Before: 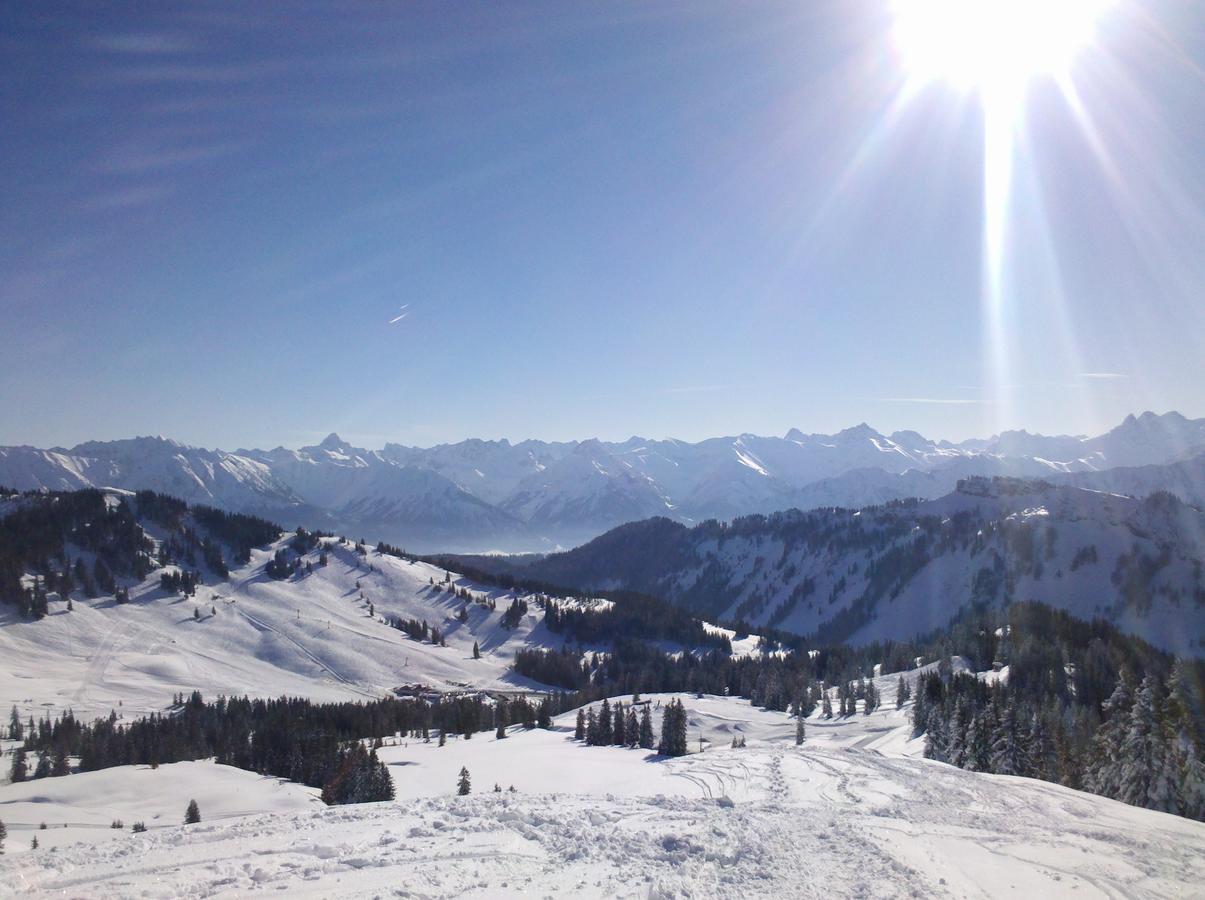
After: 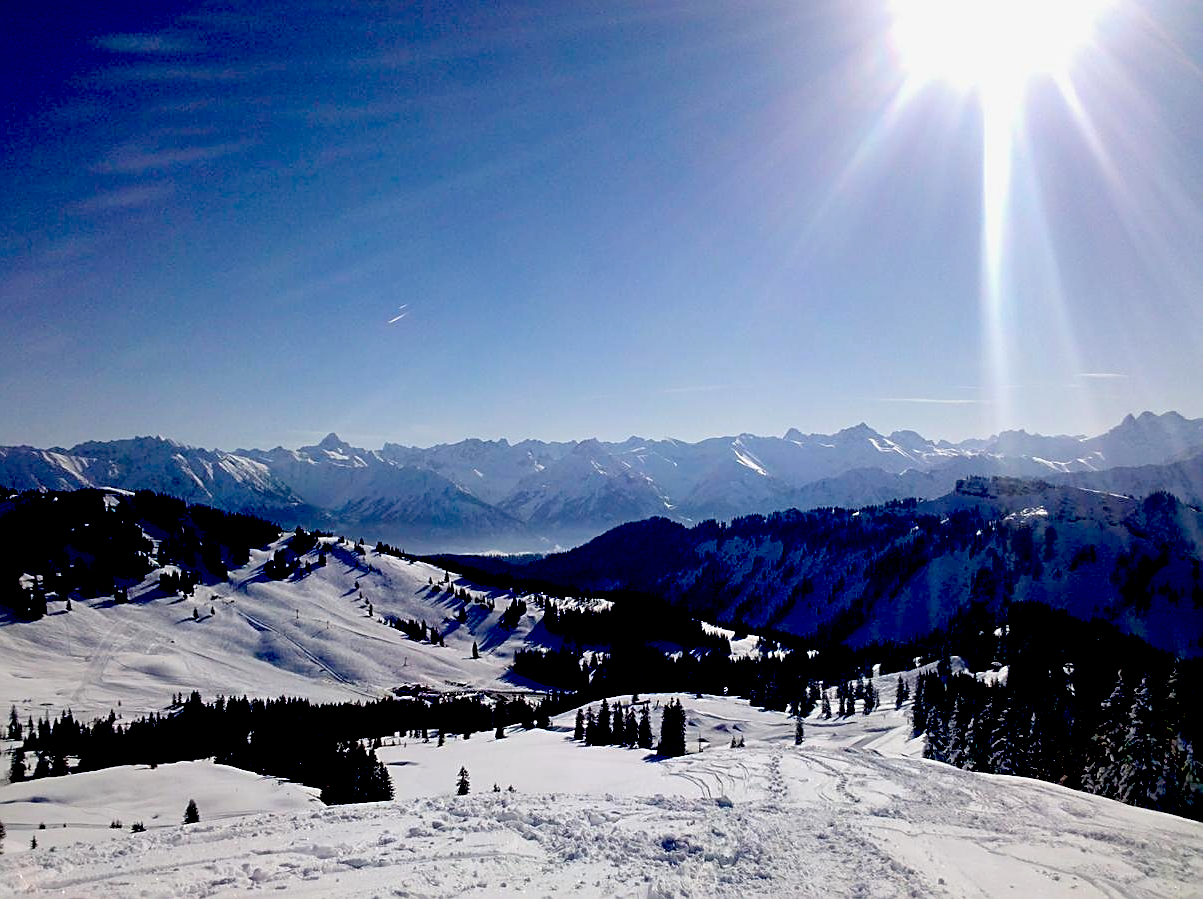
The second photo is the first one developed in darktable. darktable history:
exposure: black level correction 0.099, exposure -0.086 EV, compensate exposure bias true, compensate highlight preservation false
sharpen: on, module defaults
crop and rotate: left 0.089%, bottom 0.011%
